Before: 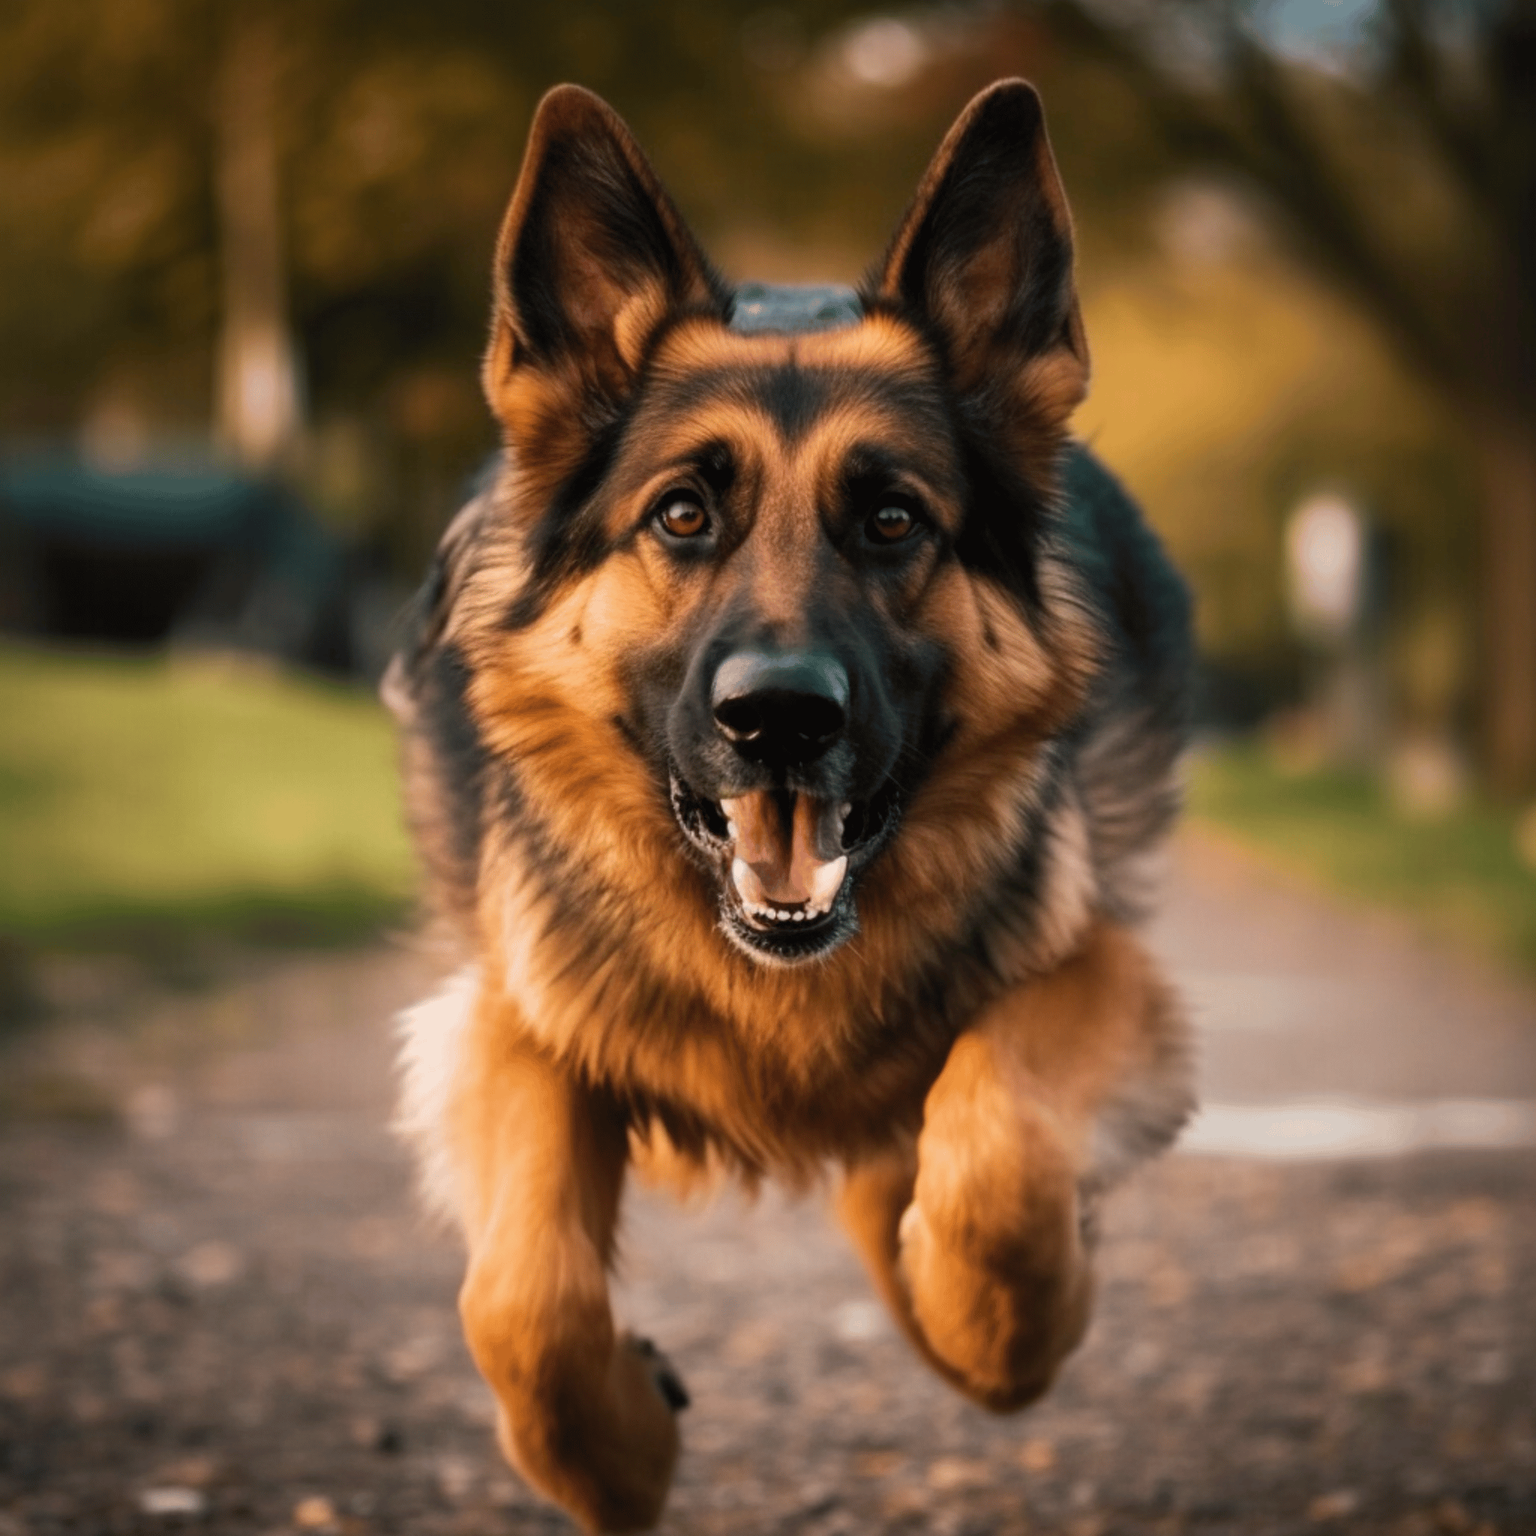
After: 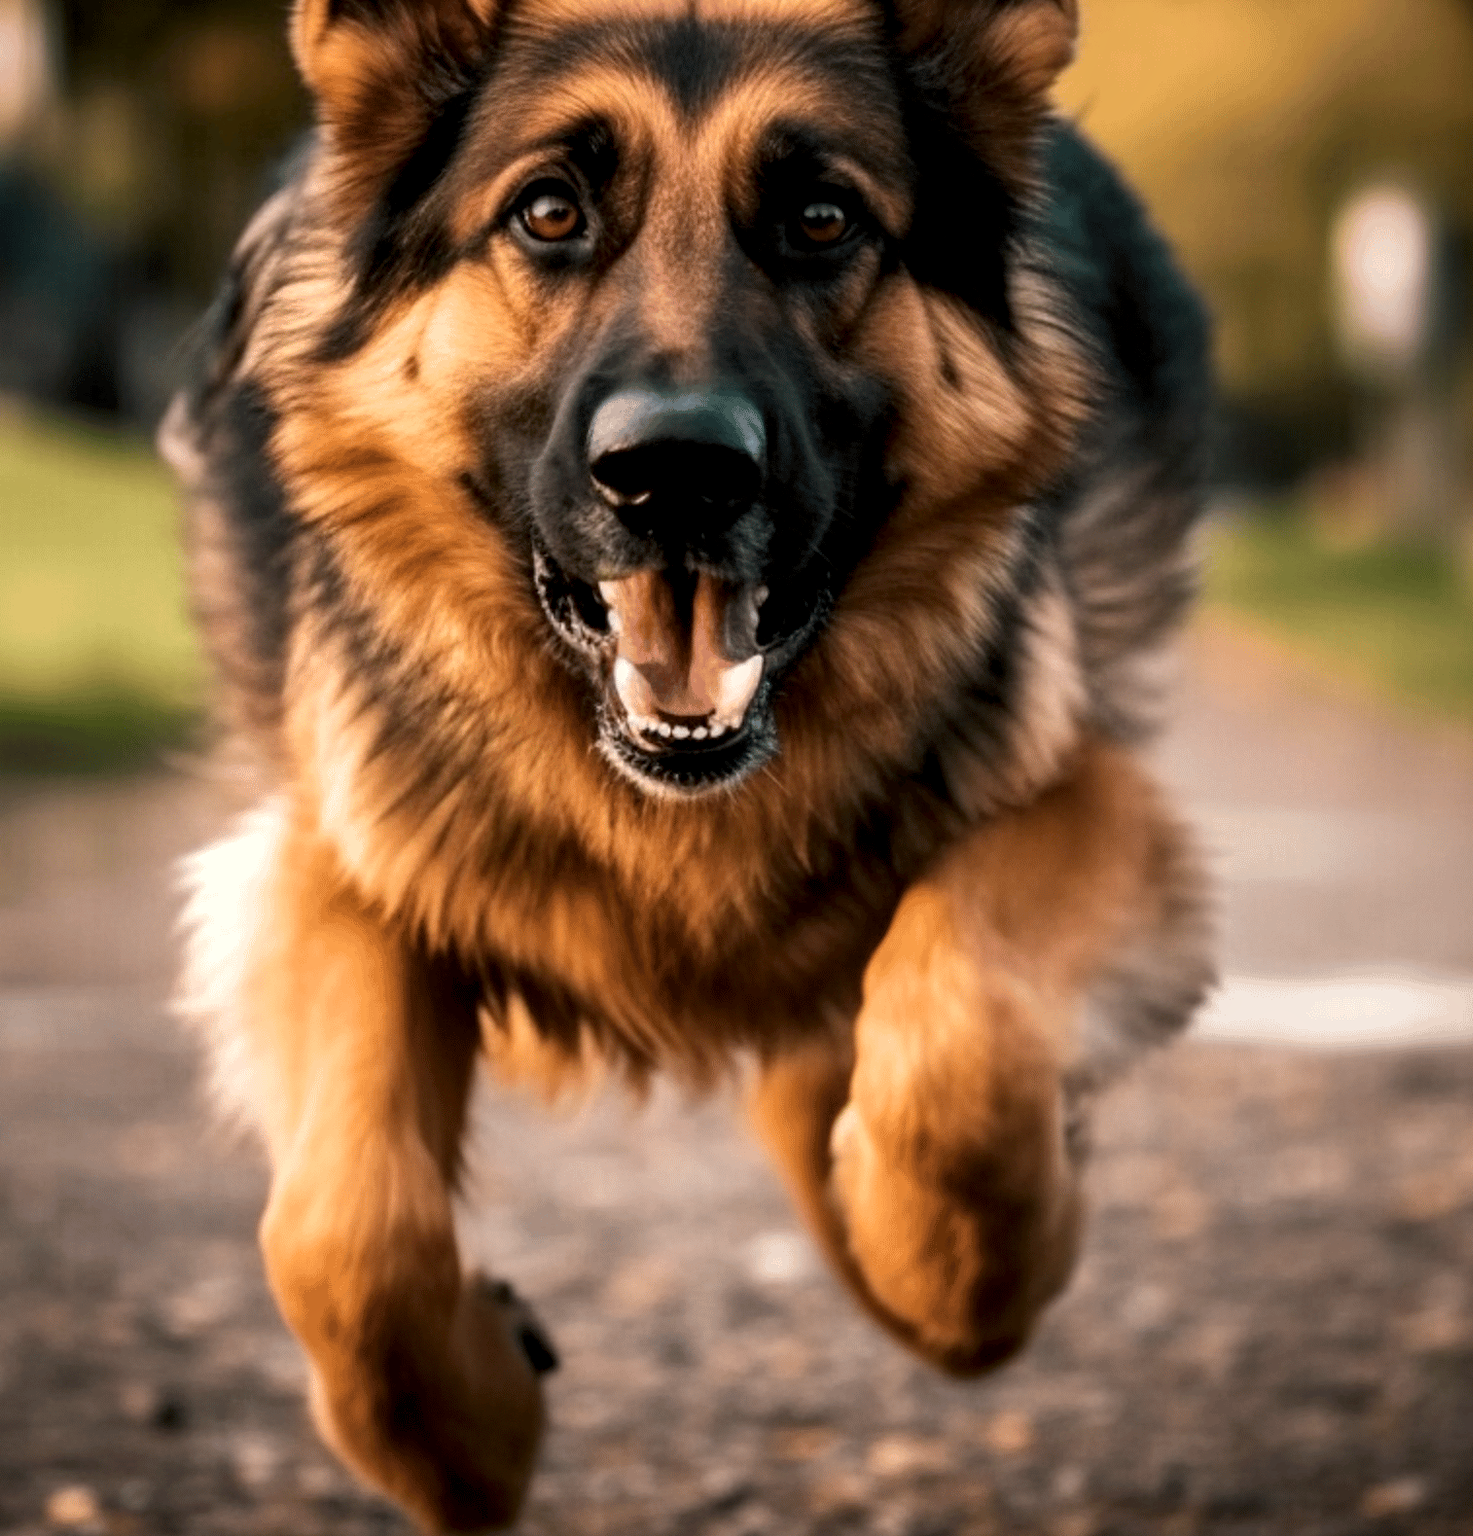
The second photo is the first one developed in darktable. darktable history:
crop: left 16.871%, top 22.857%, right 9.116%
local contrast: detail 135%, midtone range 0.75
